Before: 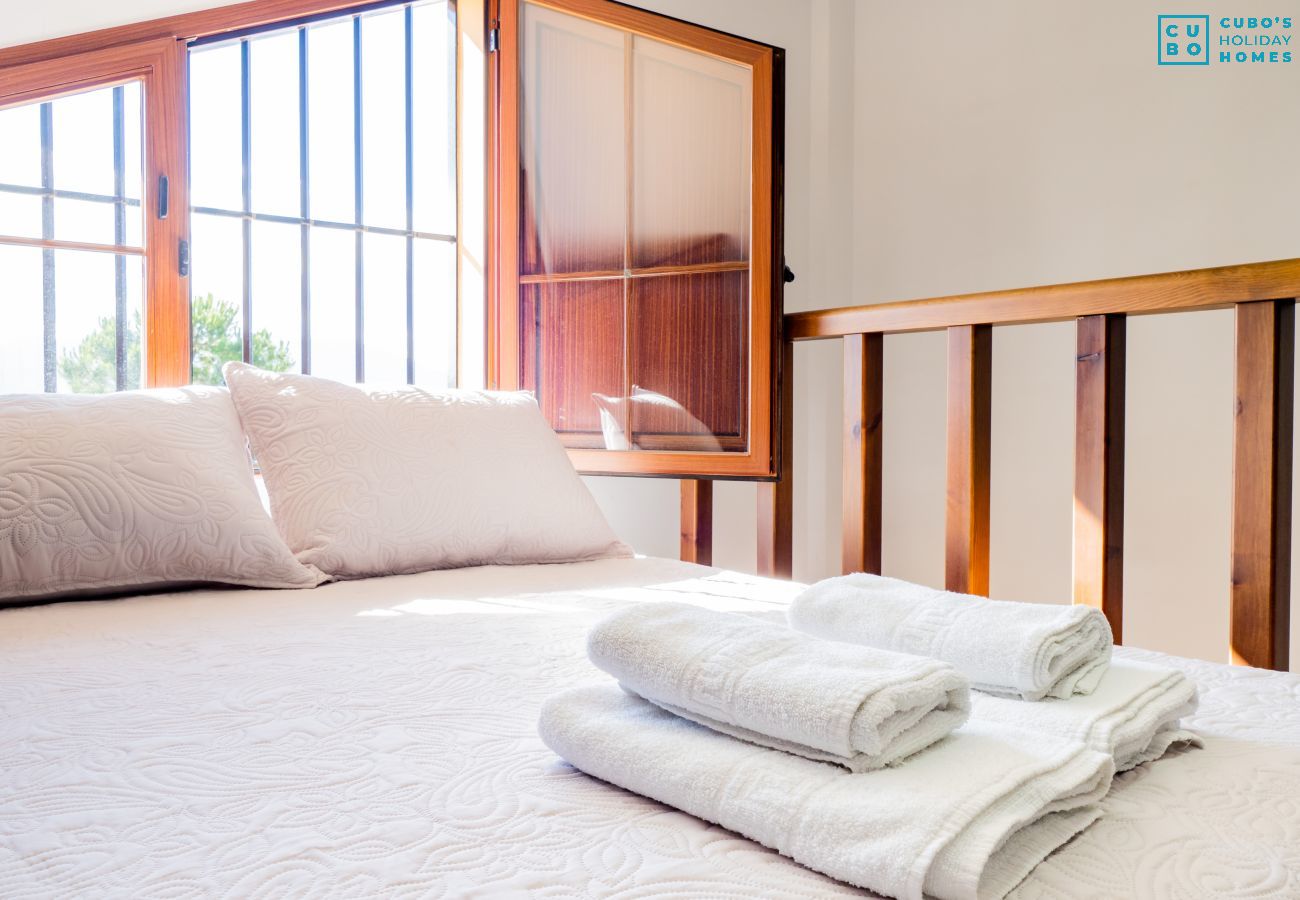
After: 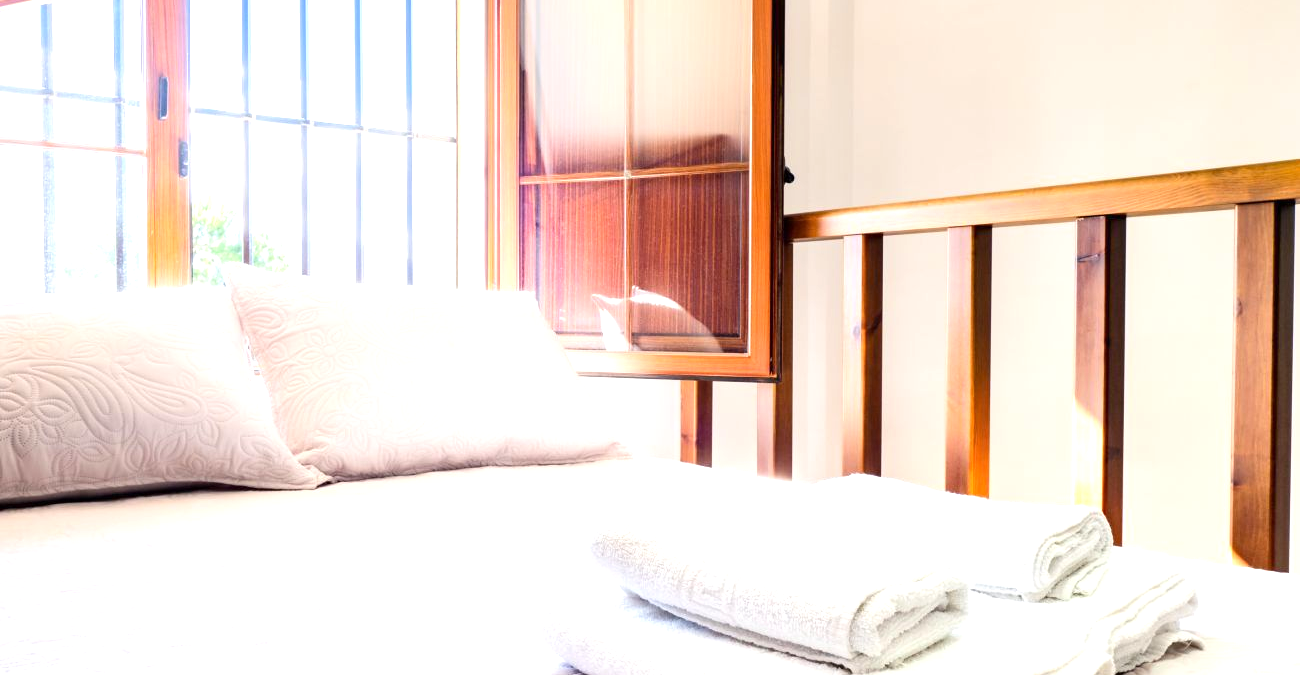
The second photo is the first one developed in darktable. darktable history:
exposure: exposure 0.752 EV, compensate highlight preservation false
levels: mode automatic, levels [0, 0.445, 1]
crop: top 11.036%, bottom 13.93%
tone equalizer: -7 EV 0.125 EV
